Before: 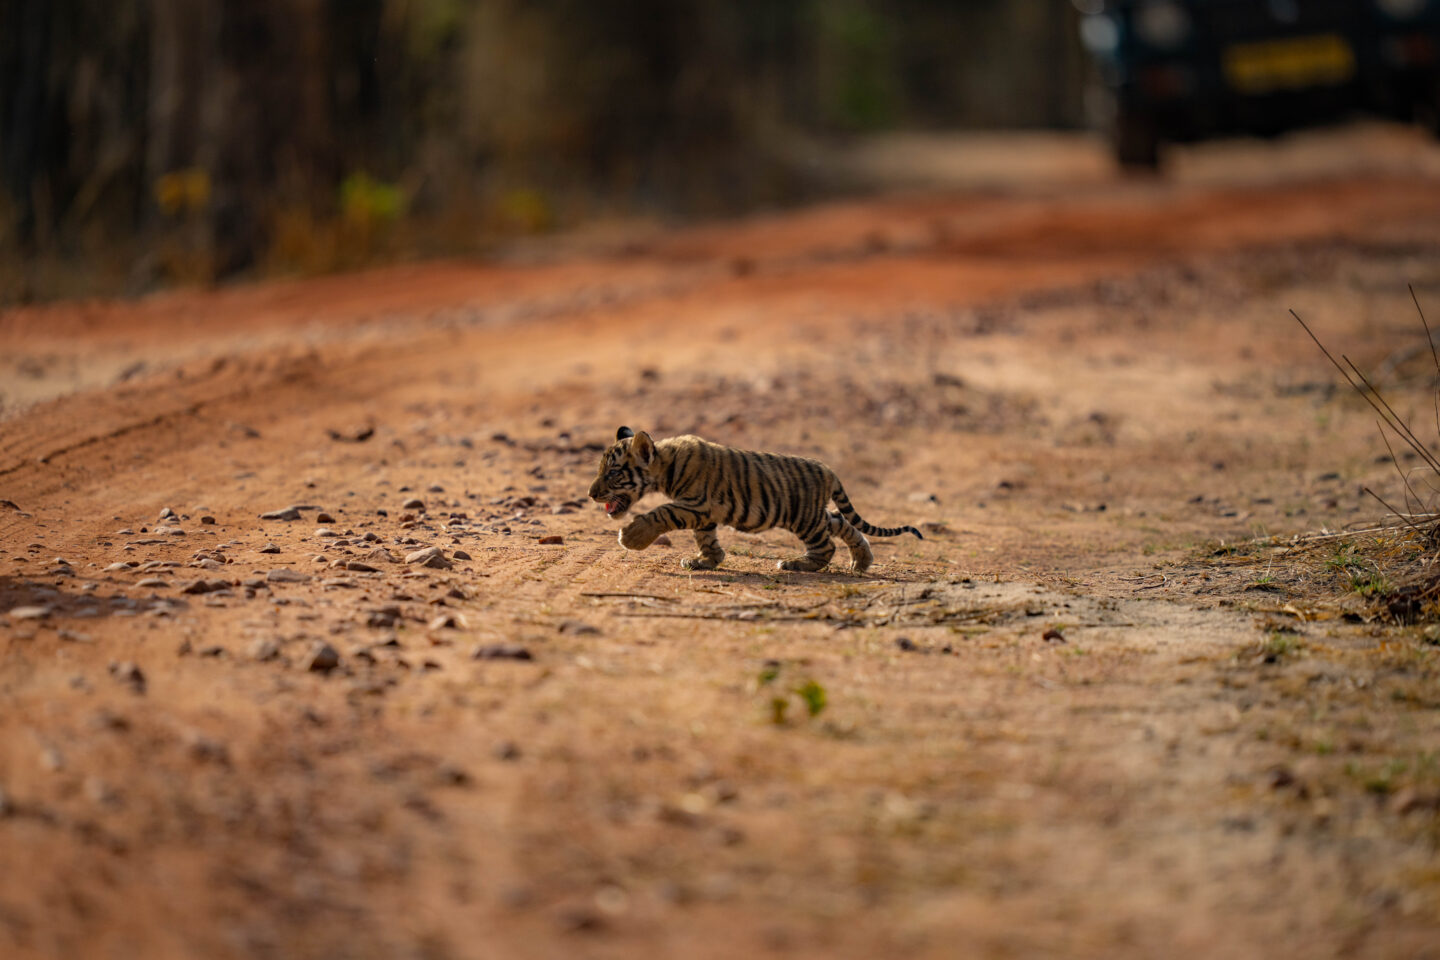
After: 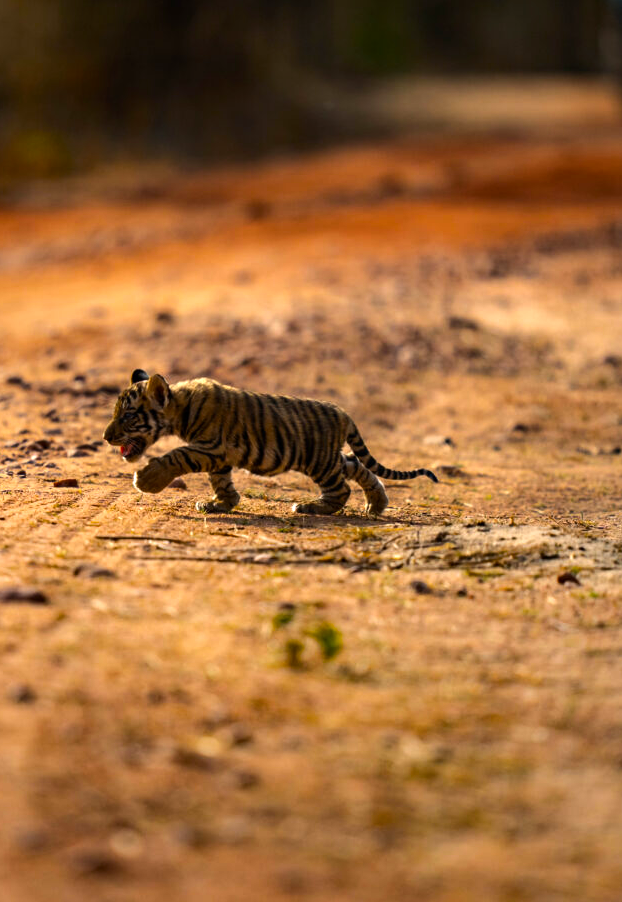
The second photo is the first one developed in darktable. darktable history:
crop: left 33.736%, top 5.992%, right 23.044%
color balance rgb: perceptual saturation grading › global saturation 17.732%, perceptual brilliance grading › highlights 19.882%, perceptual brilliance grading › mid-tones 20.084%, perceptual brilliance grading › shadows -20.738%, global vibrance 20%
contrast brightness saturation: contrast 0.031, brightness -0.038
tone equalizer: on, module defaults
